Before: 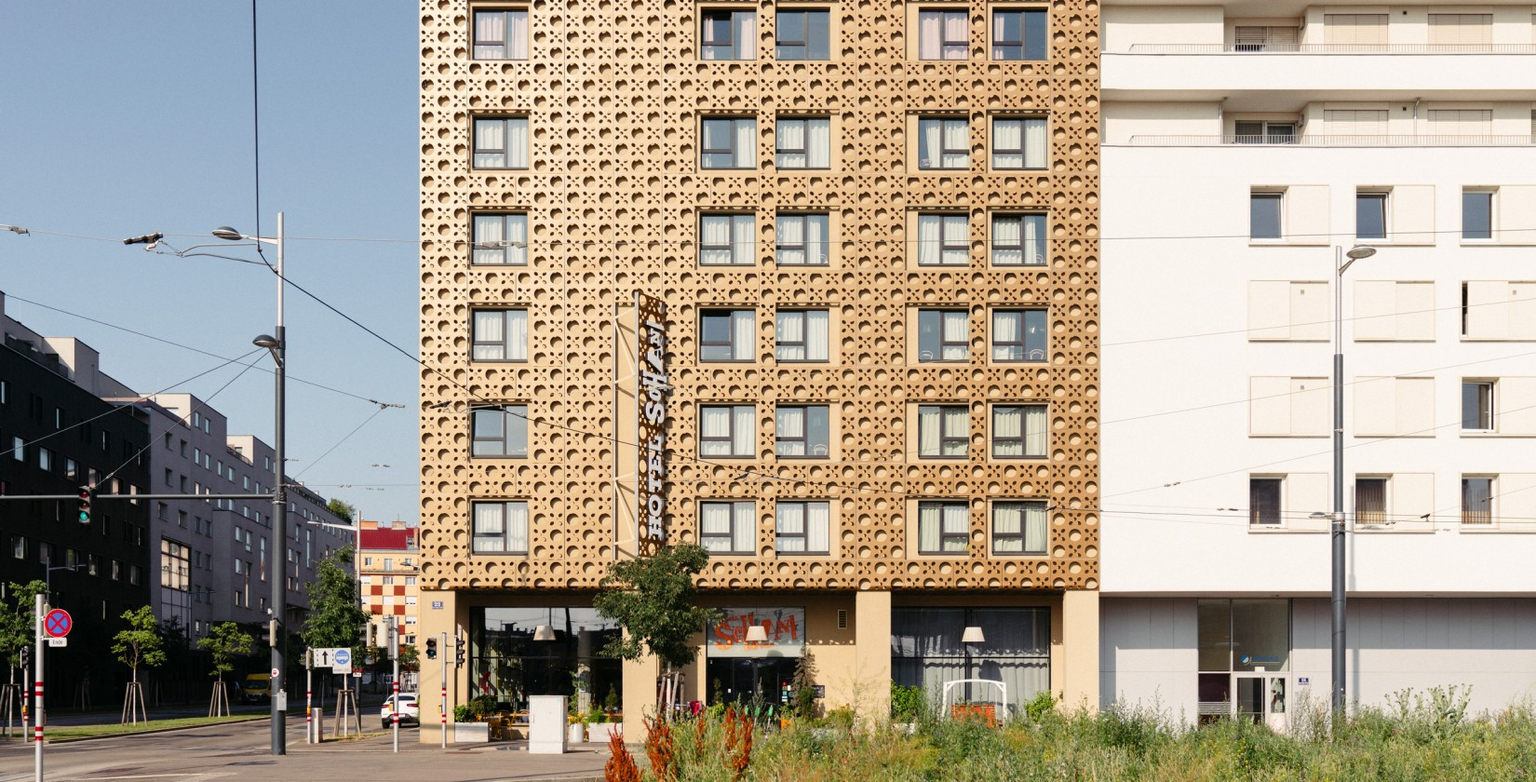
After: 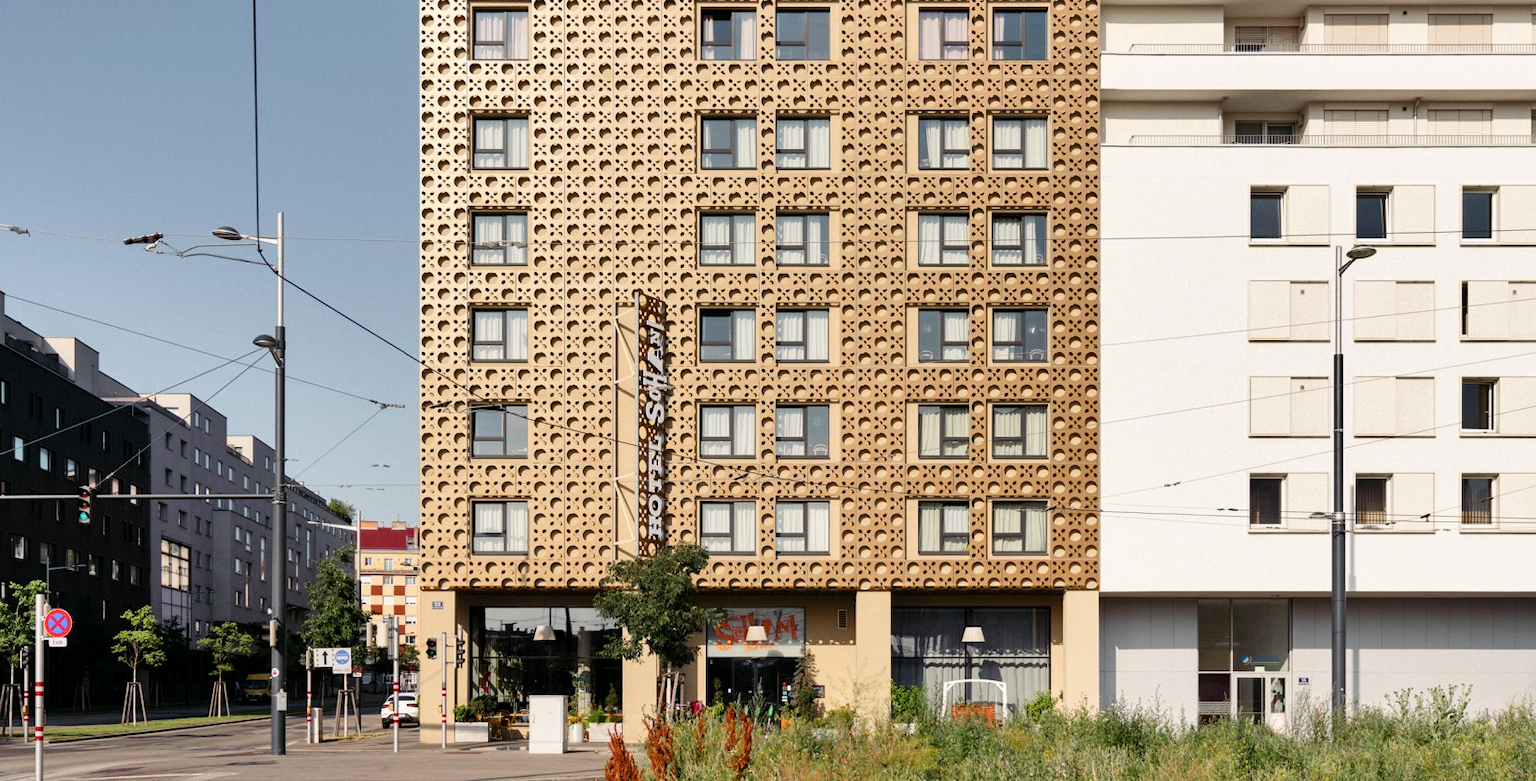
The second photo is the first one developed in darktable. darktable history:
shadows and highlights: low approximation 0.01, soften with gaussian
contrast brightness saturation: contrast 0.013, saturation -0.05
local contrast: highlights 101%, shadows 100%, detail 119%, midtone range 0.2
